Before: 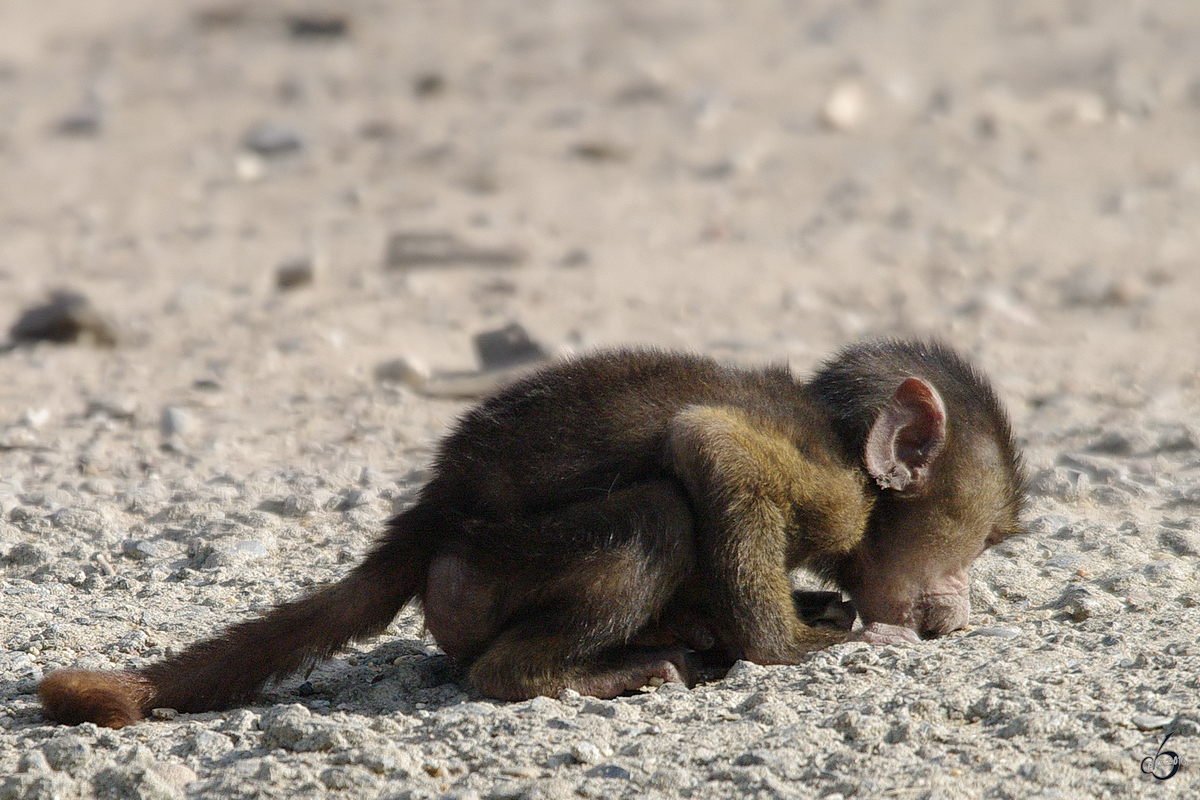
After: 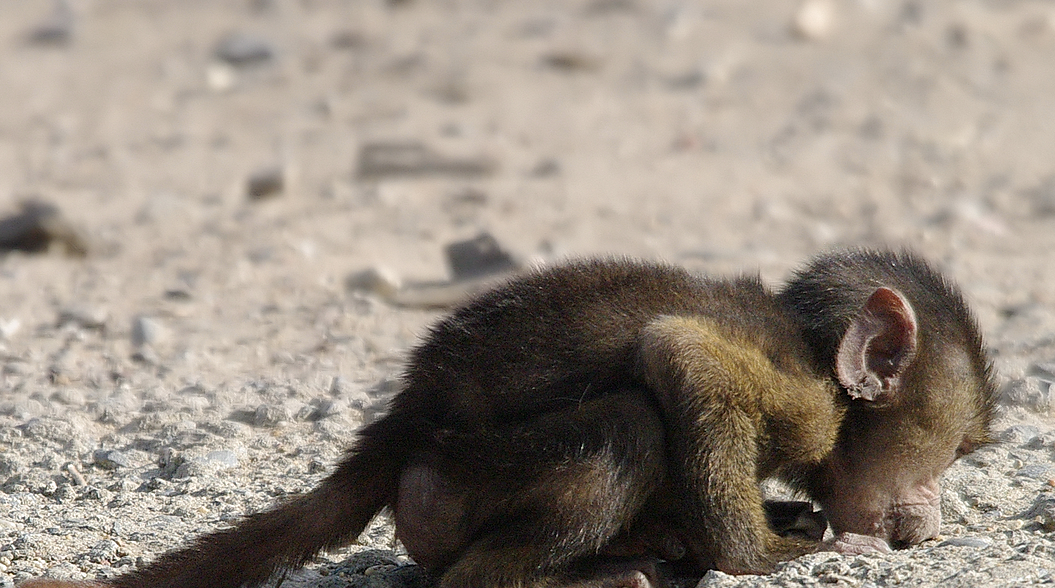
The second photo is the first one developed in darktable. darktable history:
crop and rotate: left 2.425%, top 11.305%, right 9.6%, bottom 15.08%
sharpen: radius 1.559, amount 0.373, threshold 1.271
